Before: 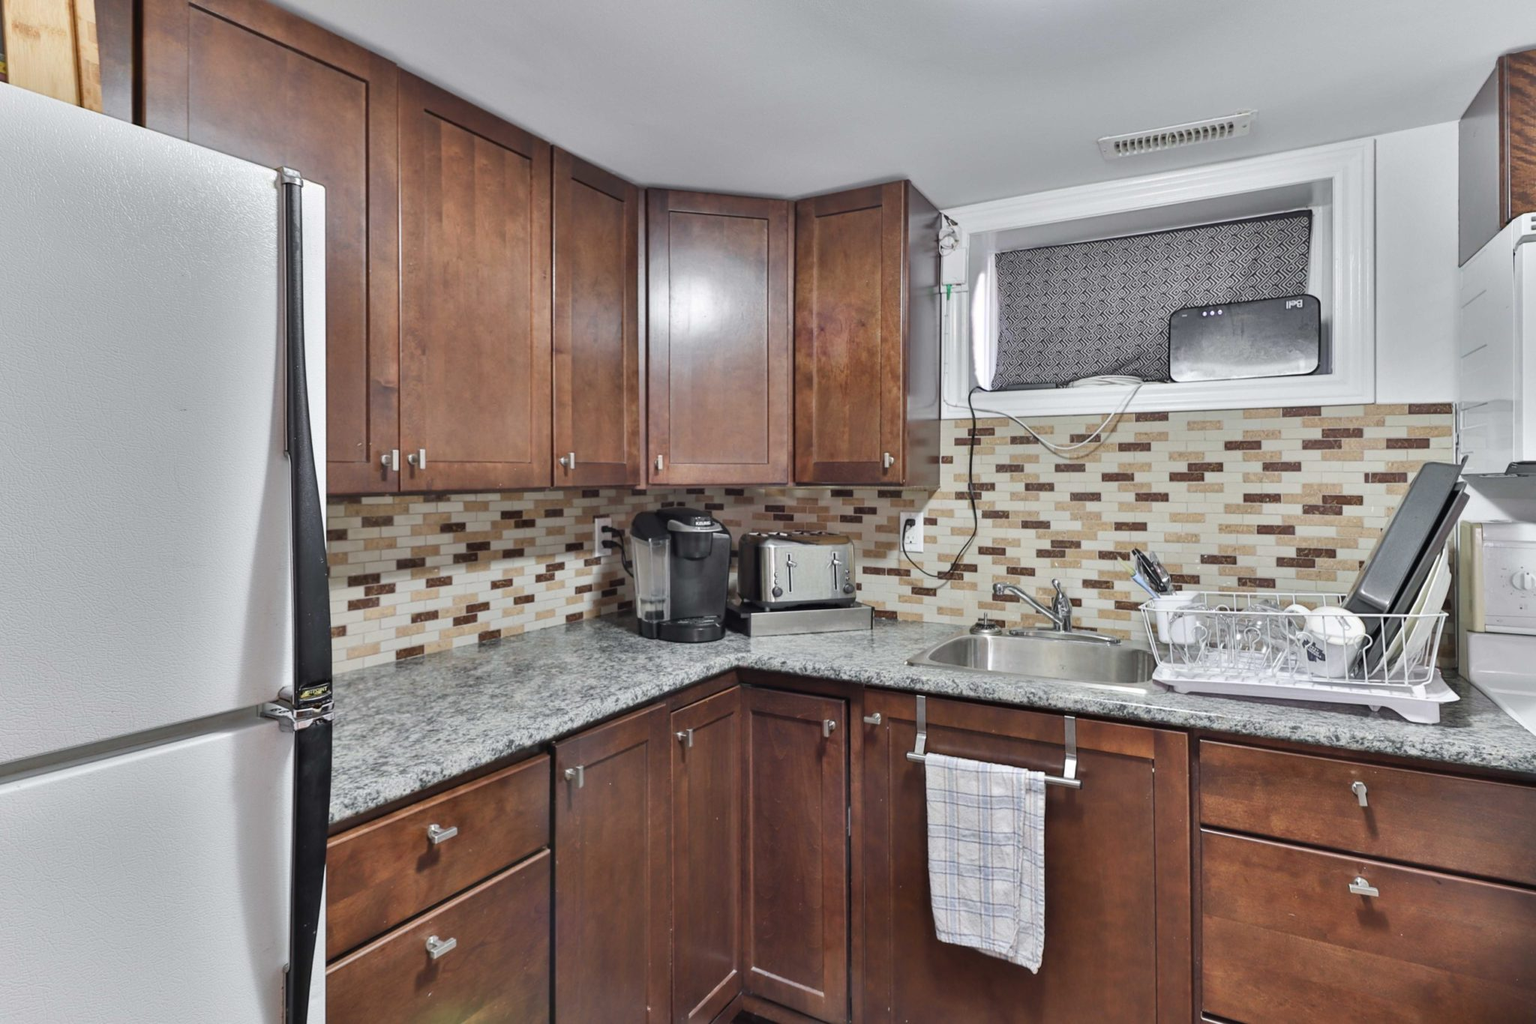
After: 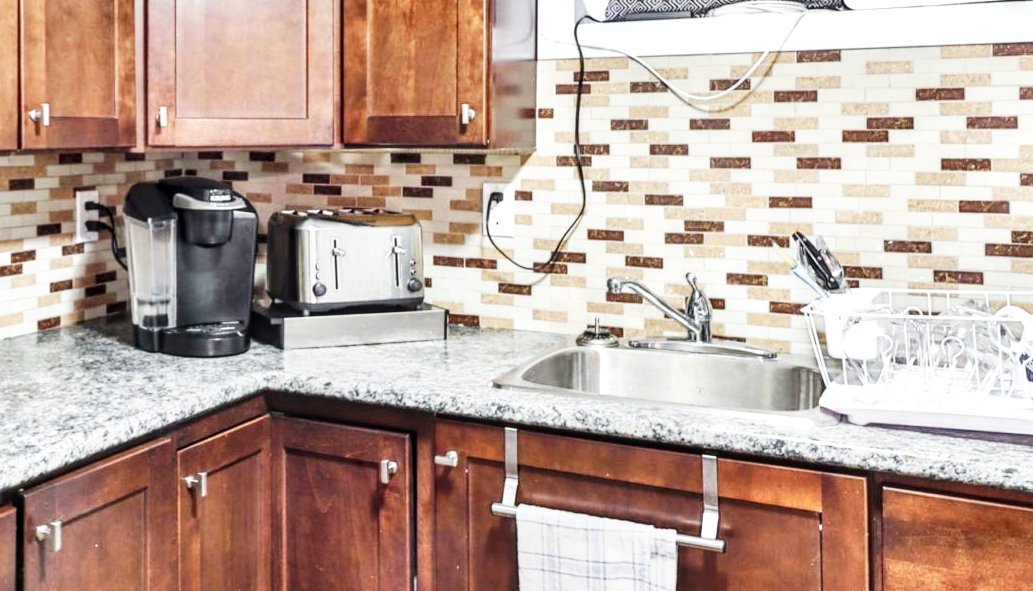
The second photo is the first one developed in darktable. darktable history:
crop: left 35.027%, top 36.642%, right 14.532%, bottom 20.09%
local contrast: detail 130%
base curve: curves: ch0 [(0, 0) (0.007, 0.004) (0.027, 0.03) (0.046, 0.07) (0.207, 0.54) (0.442, 0.872) (0.673, 0.972) (1, 1)], preserve colors none
